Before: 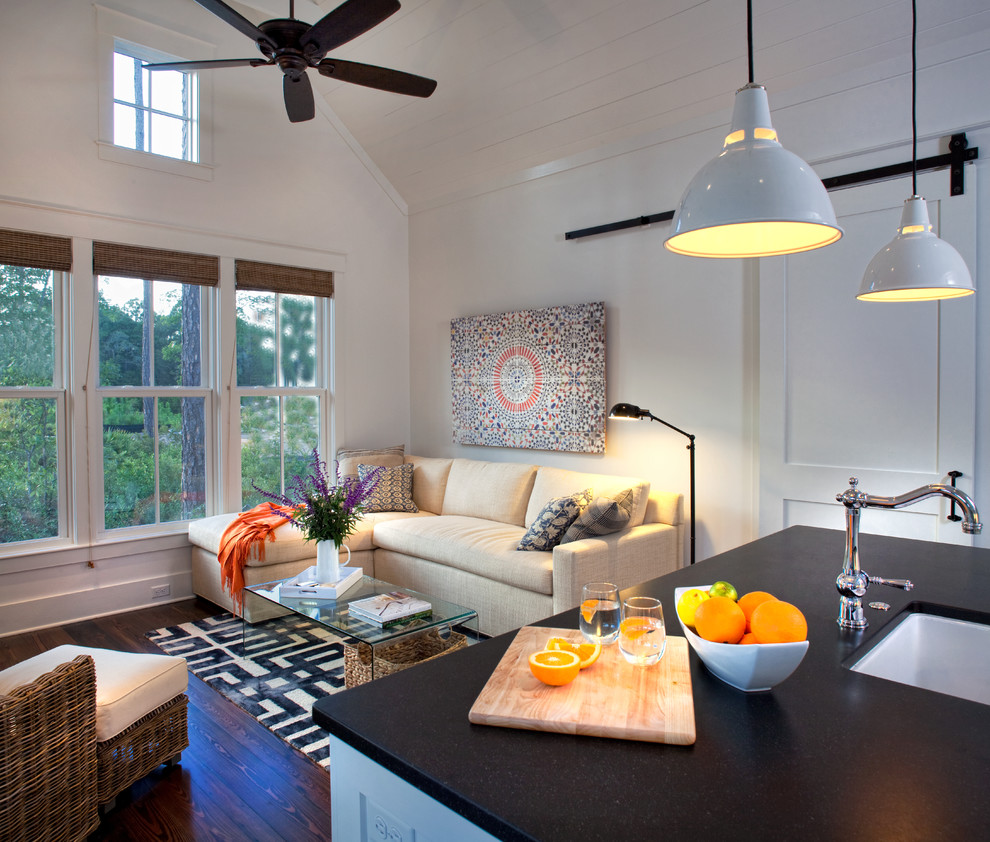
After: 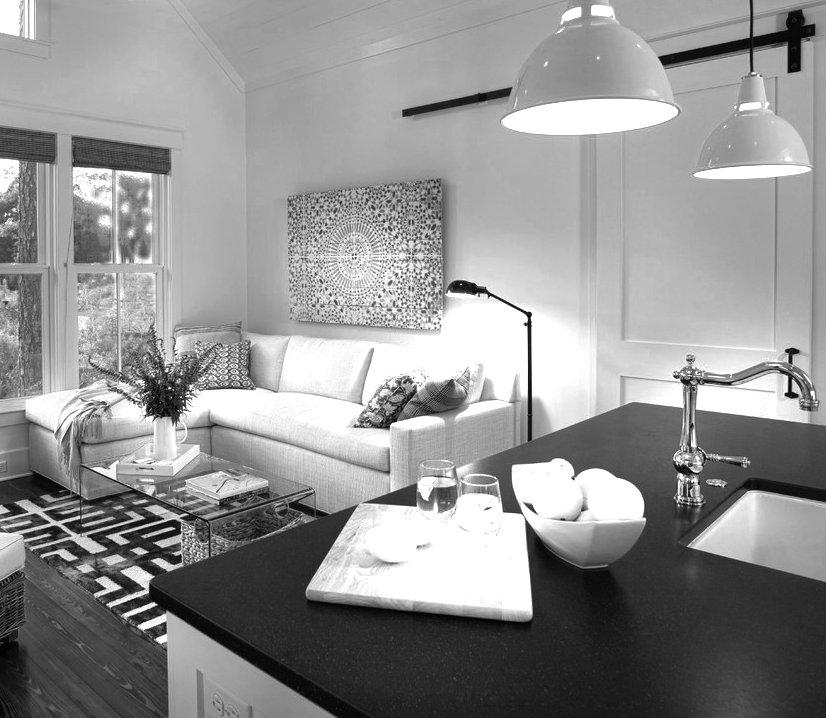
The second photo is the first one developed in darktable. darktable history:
color zones: curves: ch0 [(0, 0.554) (0.146, 0.662) (0.293, 0.86) (0.503, 0.774) (0.637, 0.106) (0.74, 0.072) (0.866, 0.488) (0.998, 0.569)]; ch1 [(0, 0) (0.143, 0) (0.286, 0) (0.429, 0) (0.571, 0) (0.714, 0) (0.857, 0)]
contrast equalizer: y [[0.5, 0.488, 0.462, 0.461, 0.491, 0.5], [0.5 ×6], [0.5 ×6], [0 ×6], [0 ×6]]
crop: left 16.491%, top 14.671%
color correction: highlights a* 19.67, highlights b* 27.87, shadows a* 3.5, shadows b* -18.01, saturation 0.736
